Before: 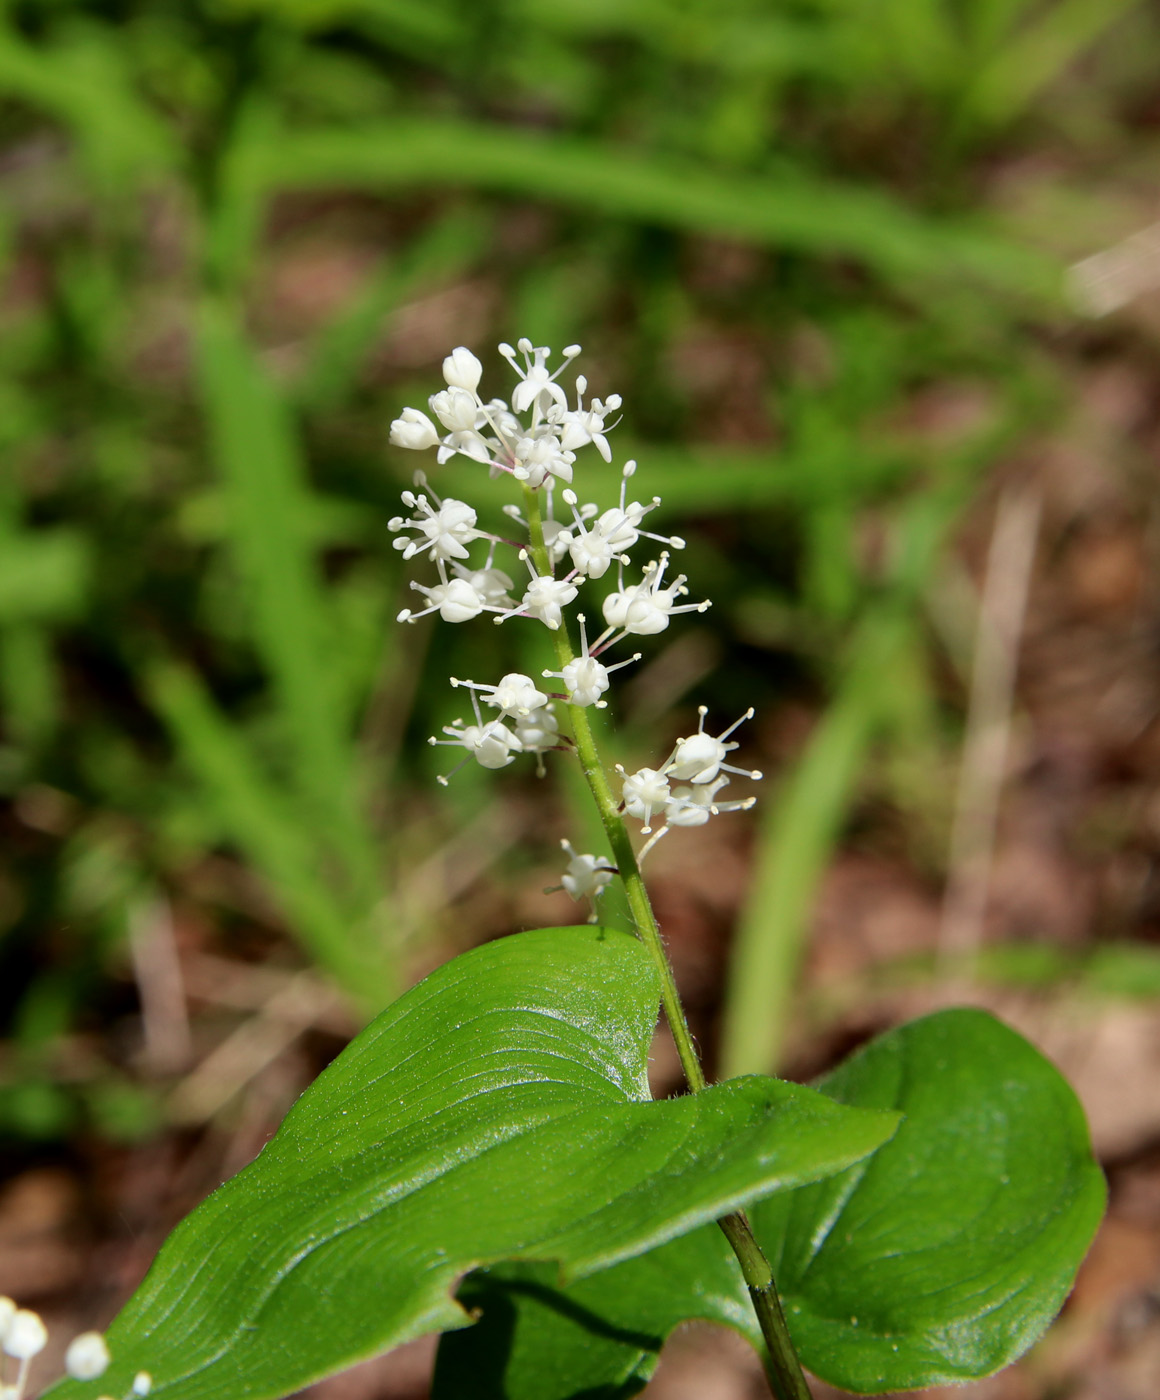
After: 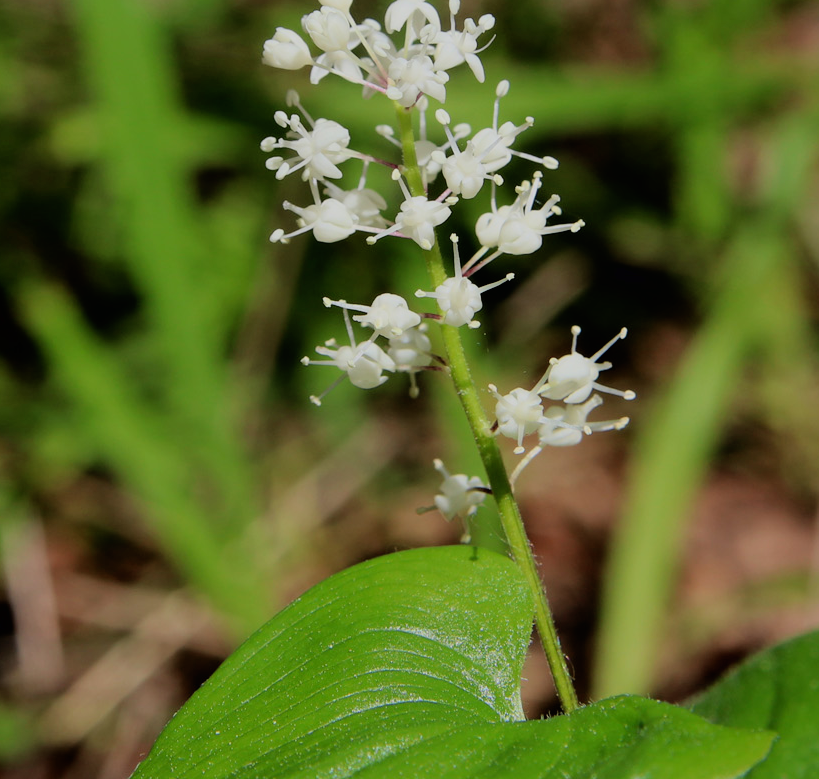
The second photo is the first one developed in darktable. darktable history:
filmic rgb: black relative exposure -7.65 EV, white relative exposure 4.56 EV, threshold 5.96 EV, hardness 3.61, color science v6 (2022), iterations of high-quality reconstruction 0, enable highlight reconstruction true
crop: left 11.013%, top 27.21%, right 18.305%, bottom 17.143%
local contrast: mode bilateral grid, contrast 100, coarseness 100, detail 95%, midtone range 0.2
